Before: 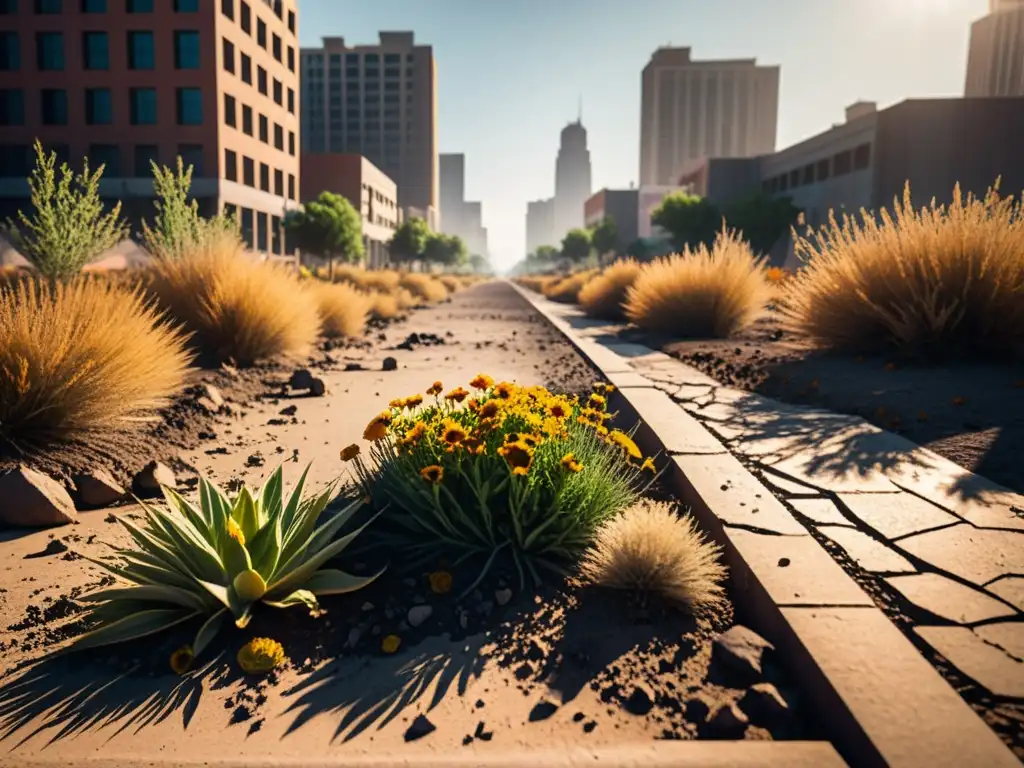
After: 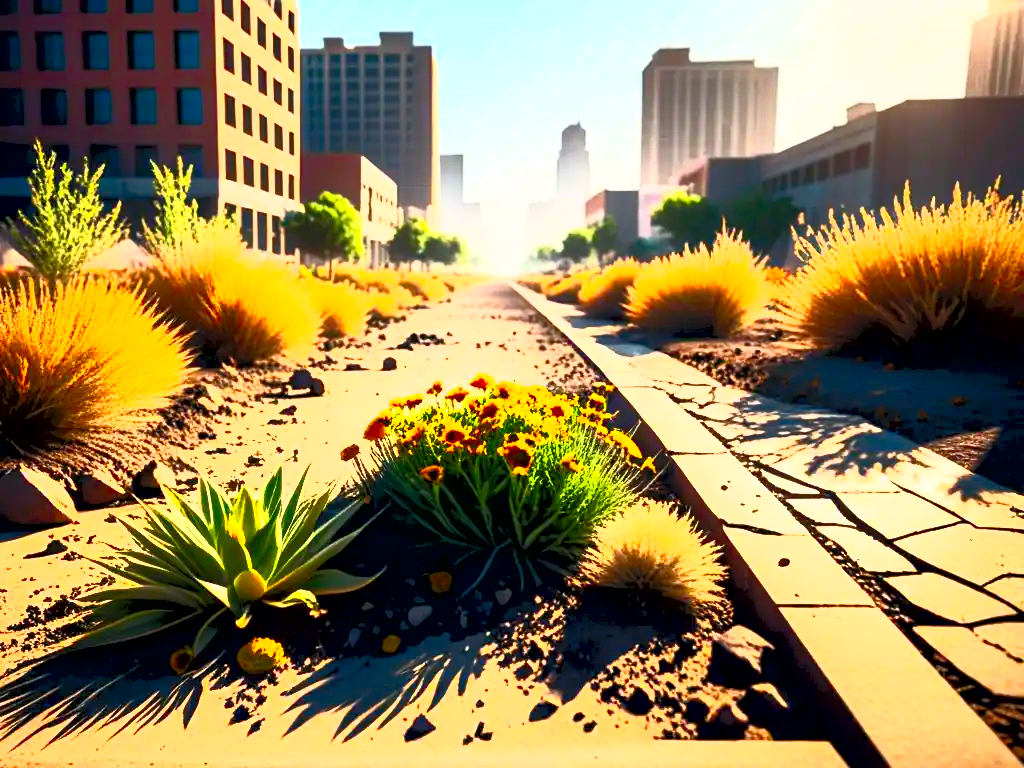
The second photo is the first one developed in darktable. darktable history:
exposure: black level correction 0.007, compensate highlight preservation false
contrast brightness saturation: contrast 1, brightness 1, saturation 1
